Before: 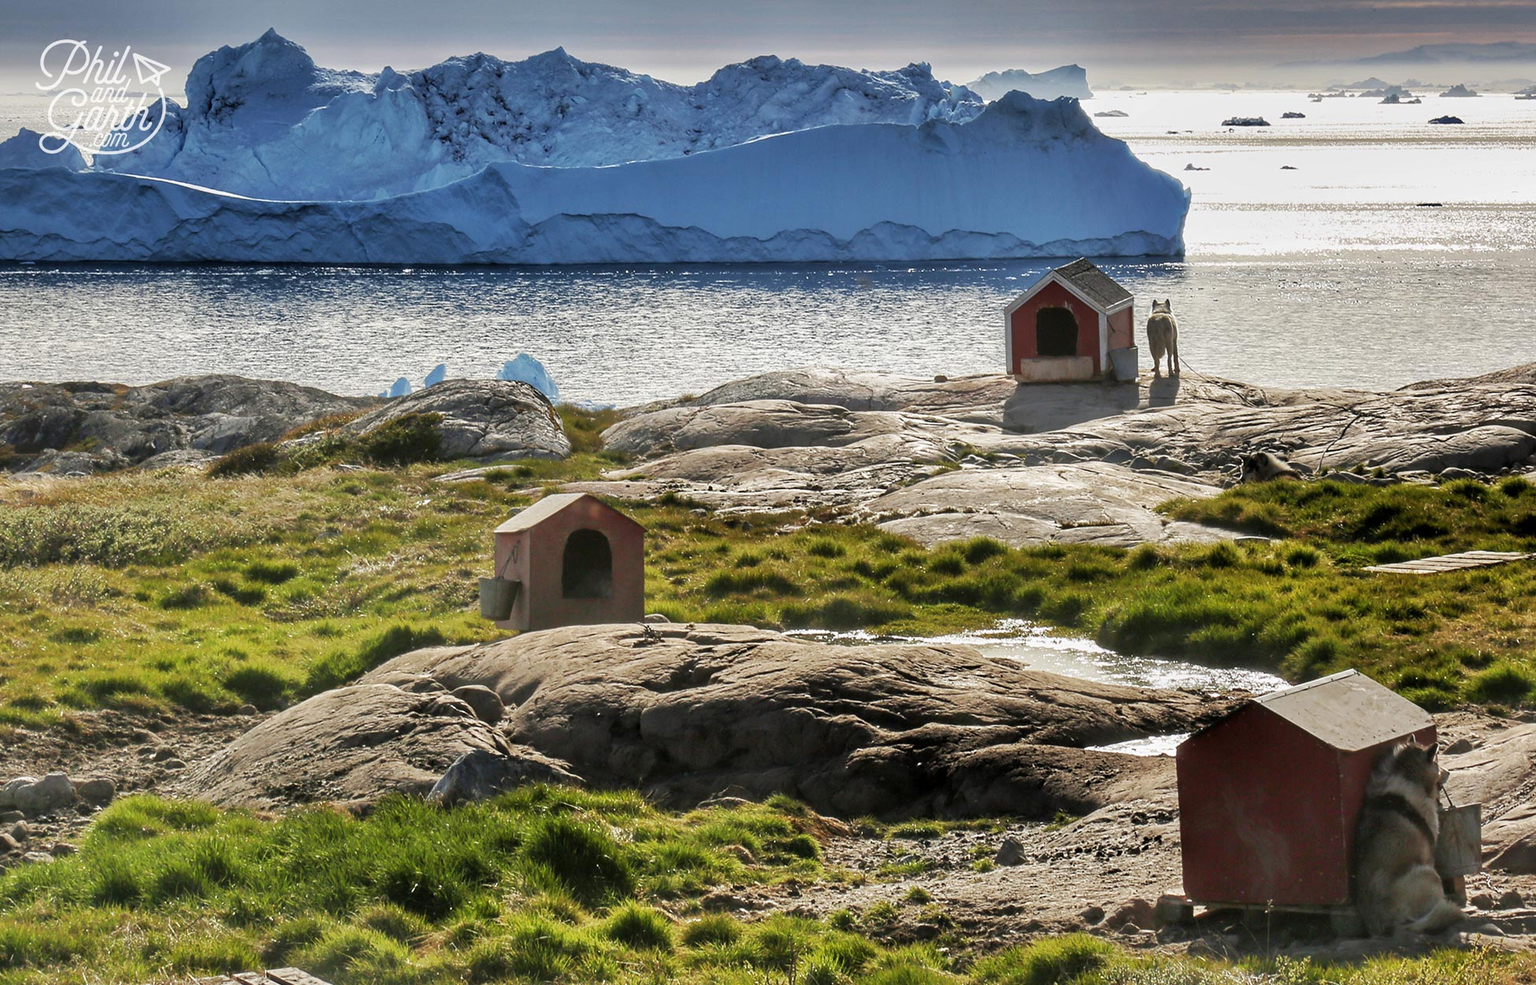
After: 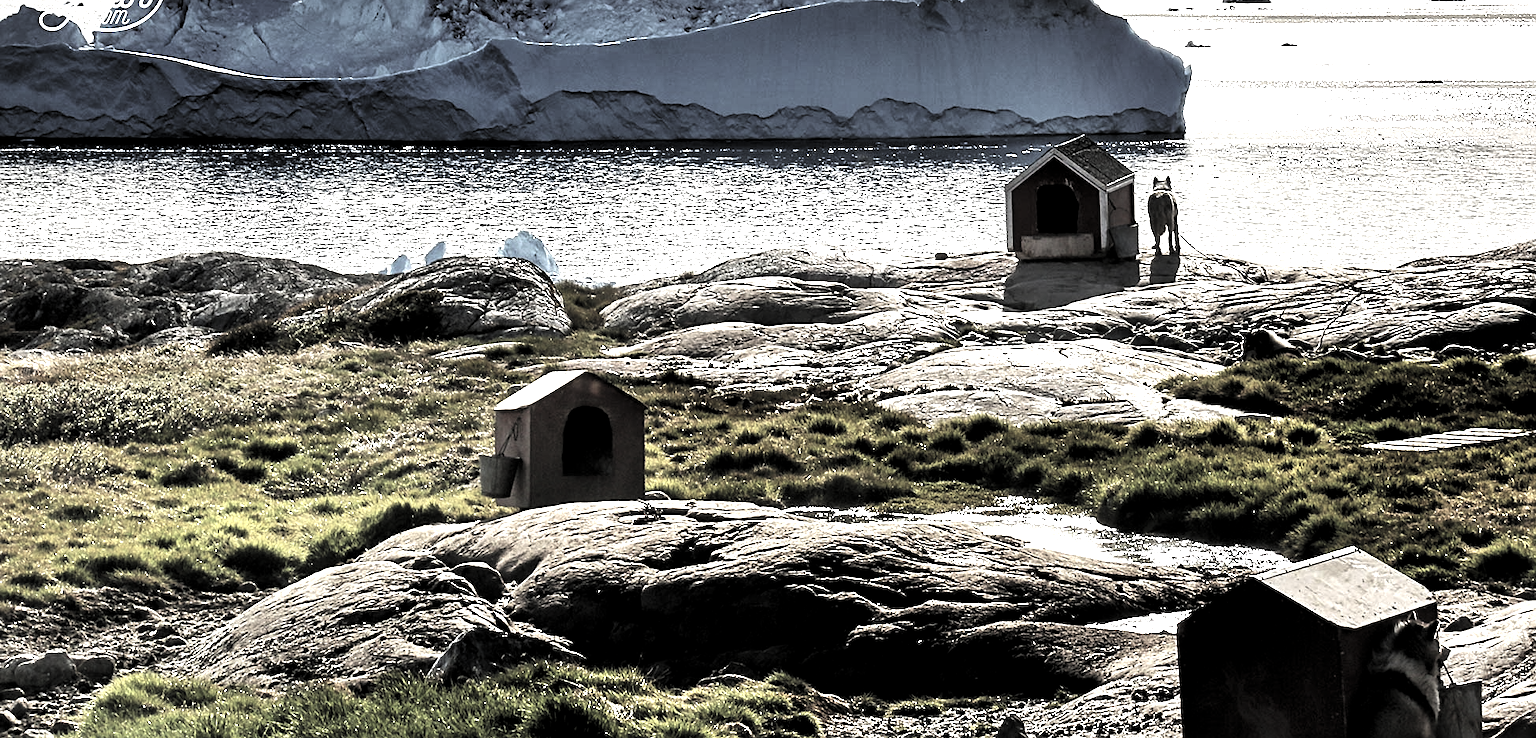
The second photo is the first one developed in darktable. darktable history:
sharpen: radius 2.167, amount 0.381, threshold 0
levels: mode automatic, black 8.58%, gray 59.42%, levels [0, 0.445, 1]
exposure: black level correction 0, exposure 1.1 EV, compensate highlight preservation false
contrast brightness saturation: brightness 0.18, saturation -0.5
crop and rotate: top 12.5%, bottom 12.5%
